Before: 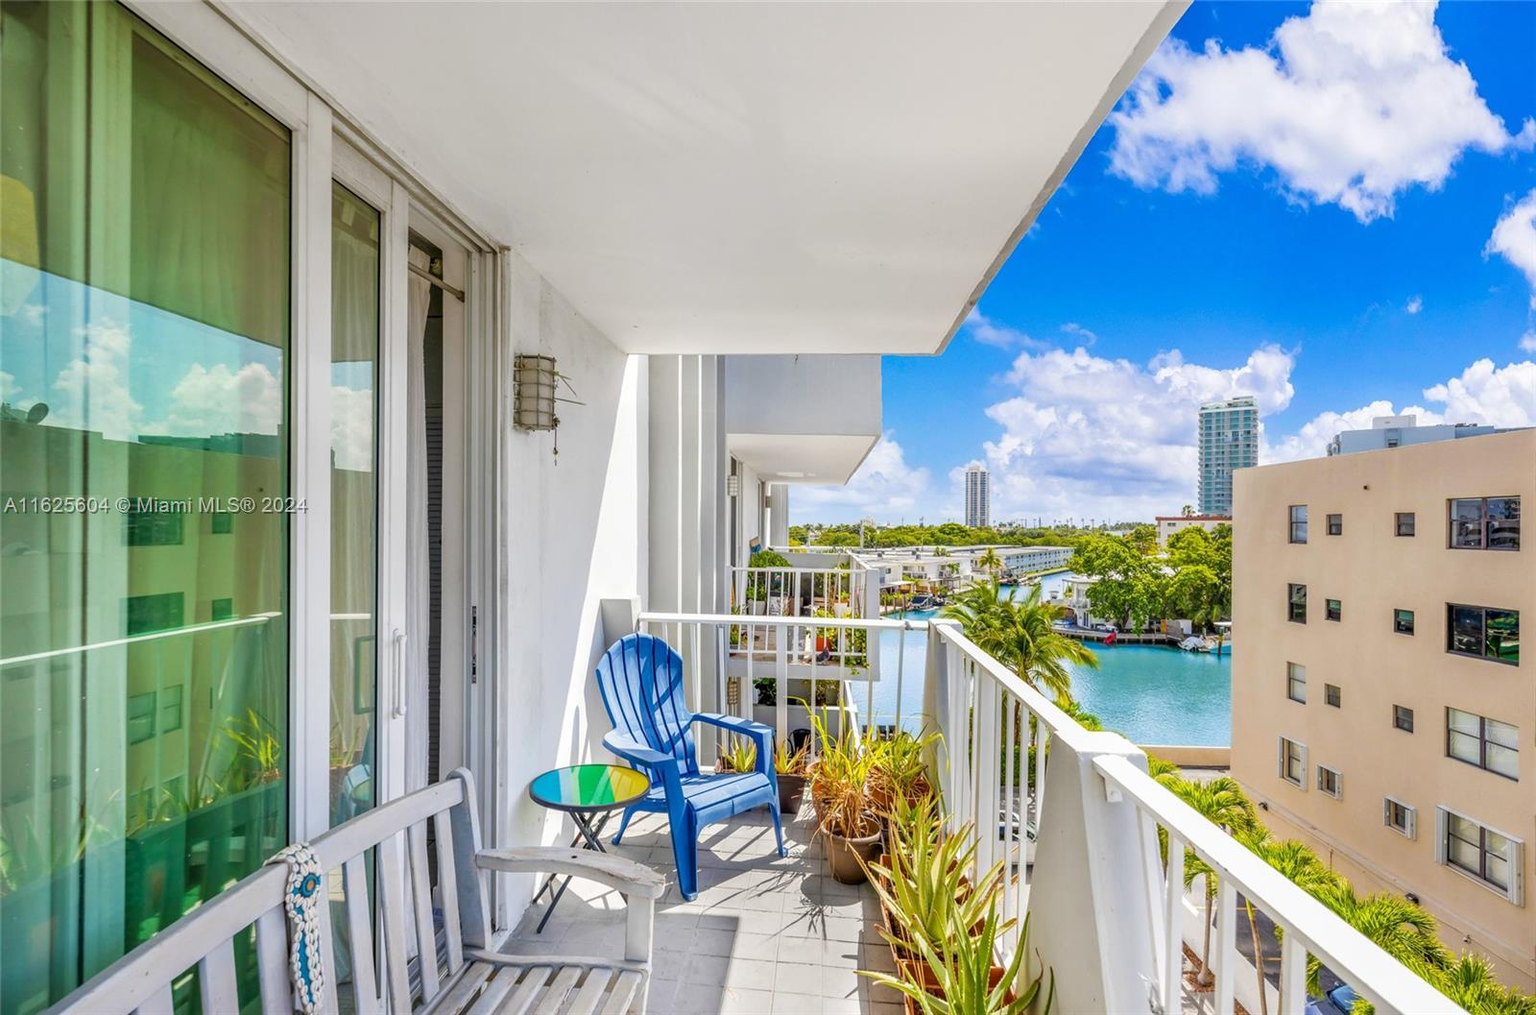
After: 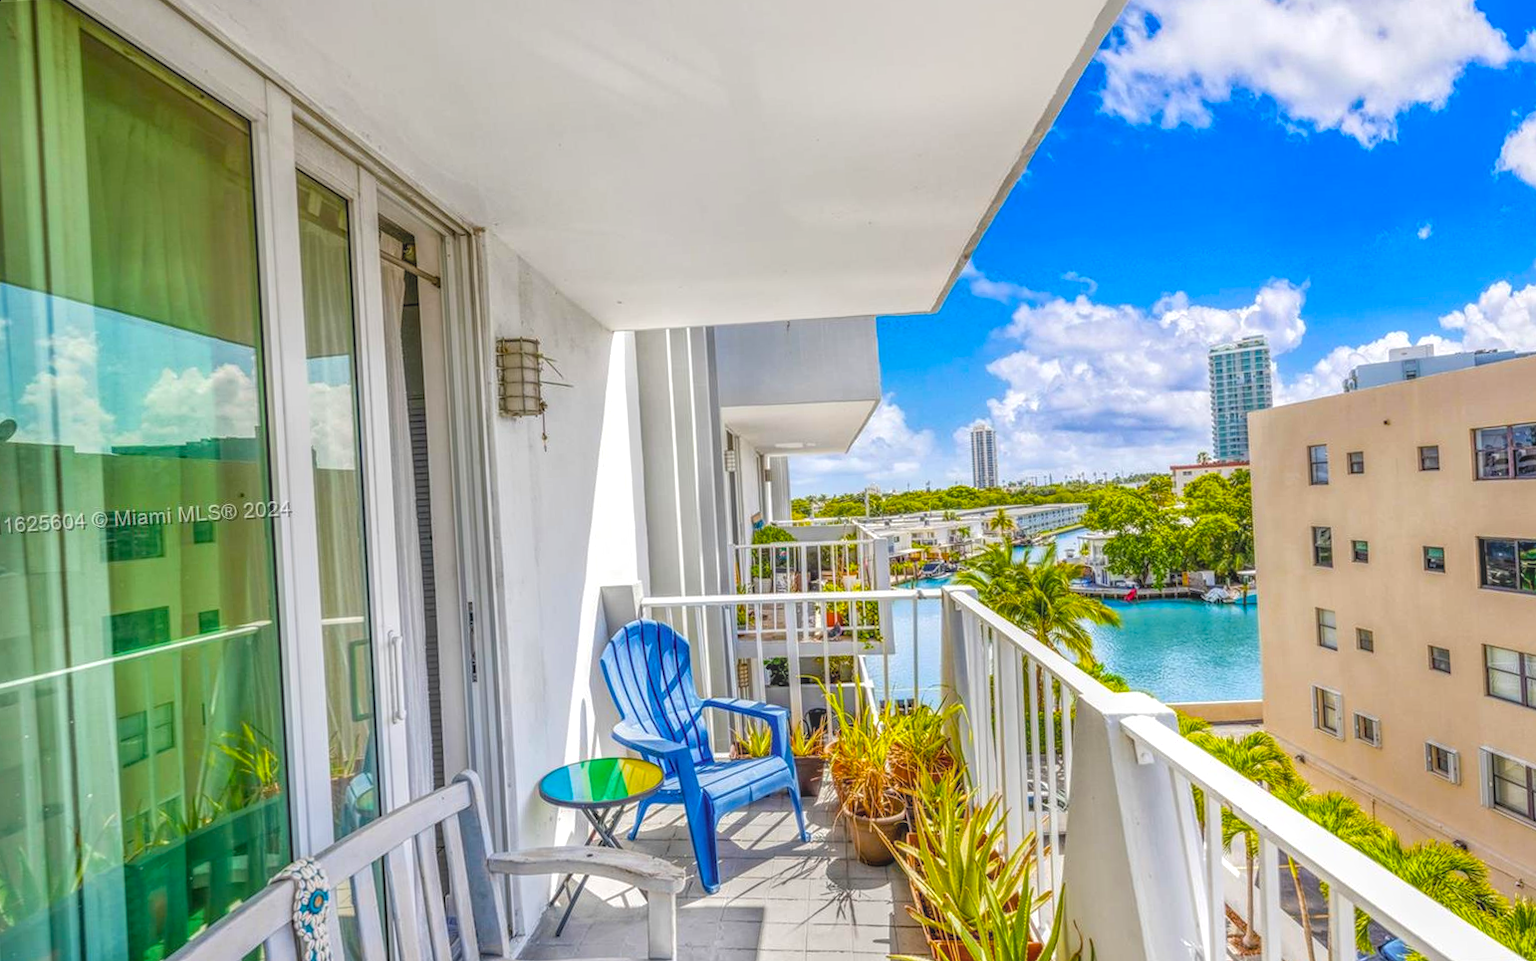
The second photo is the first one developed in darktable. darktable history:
rotate and perspective: rotation -3.52°, crop left 0.036, crop right 0.964, crop top 0.081, crop bottom 0.919
local contrast: highlights 66%, shadows 33%, detail 166%, midtone range 0.2
color balance rgb: perceptual saturation grading › global saturation 25%, global vibrance 10%
